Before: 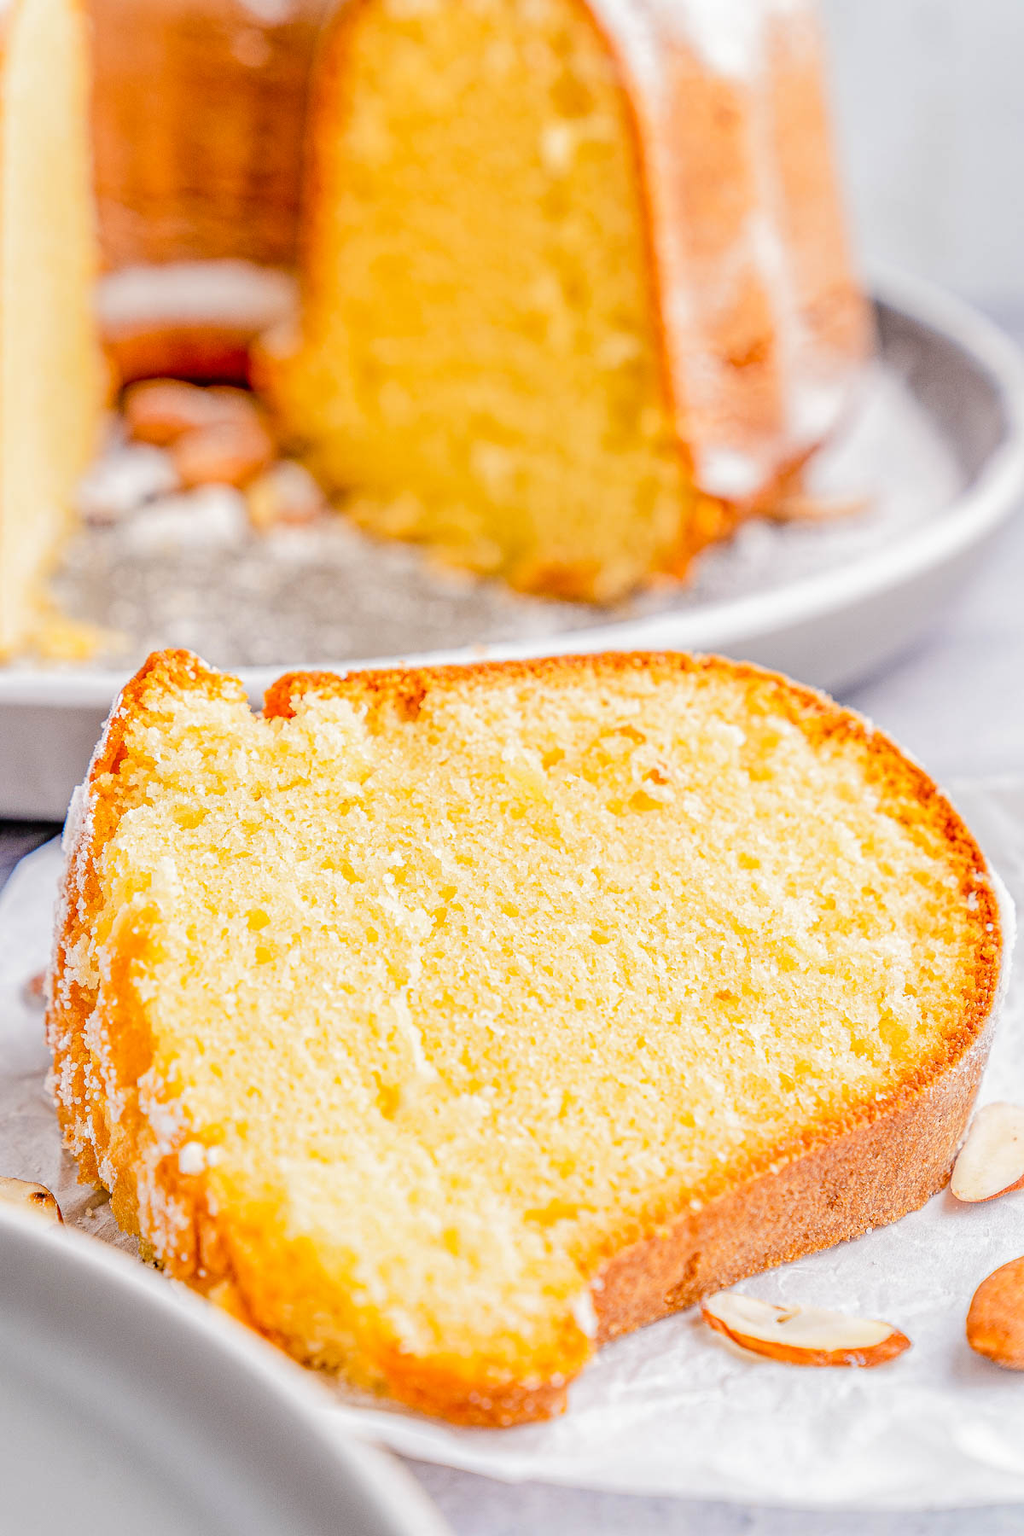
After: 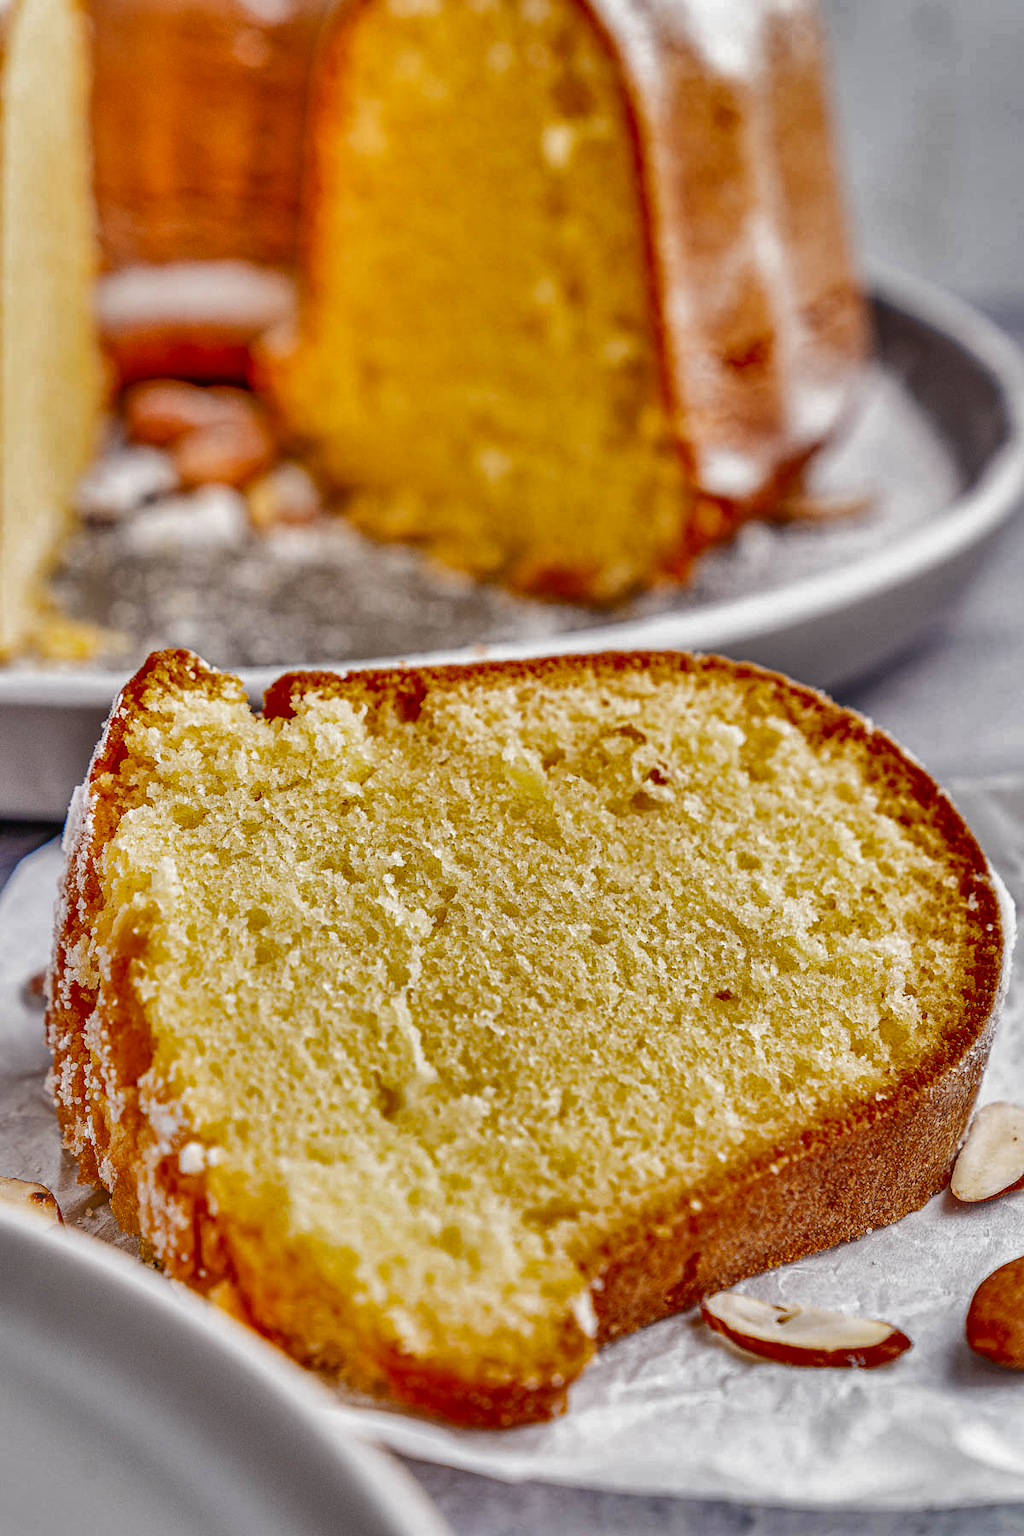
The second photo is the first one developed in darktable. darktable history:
haze removal: strength -0.1, adaptive false
shadows and highlights: shadows 24.5, highlights -78.15, soften with gaussian
